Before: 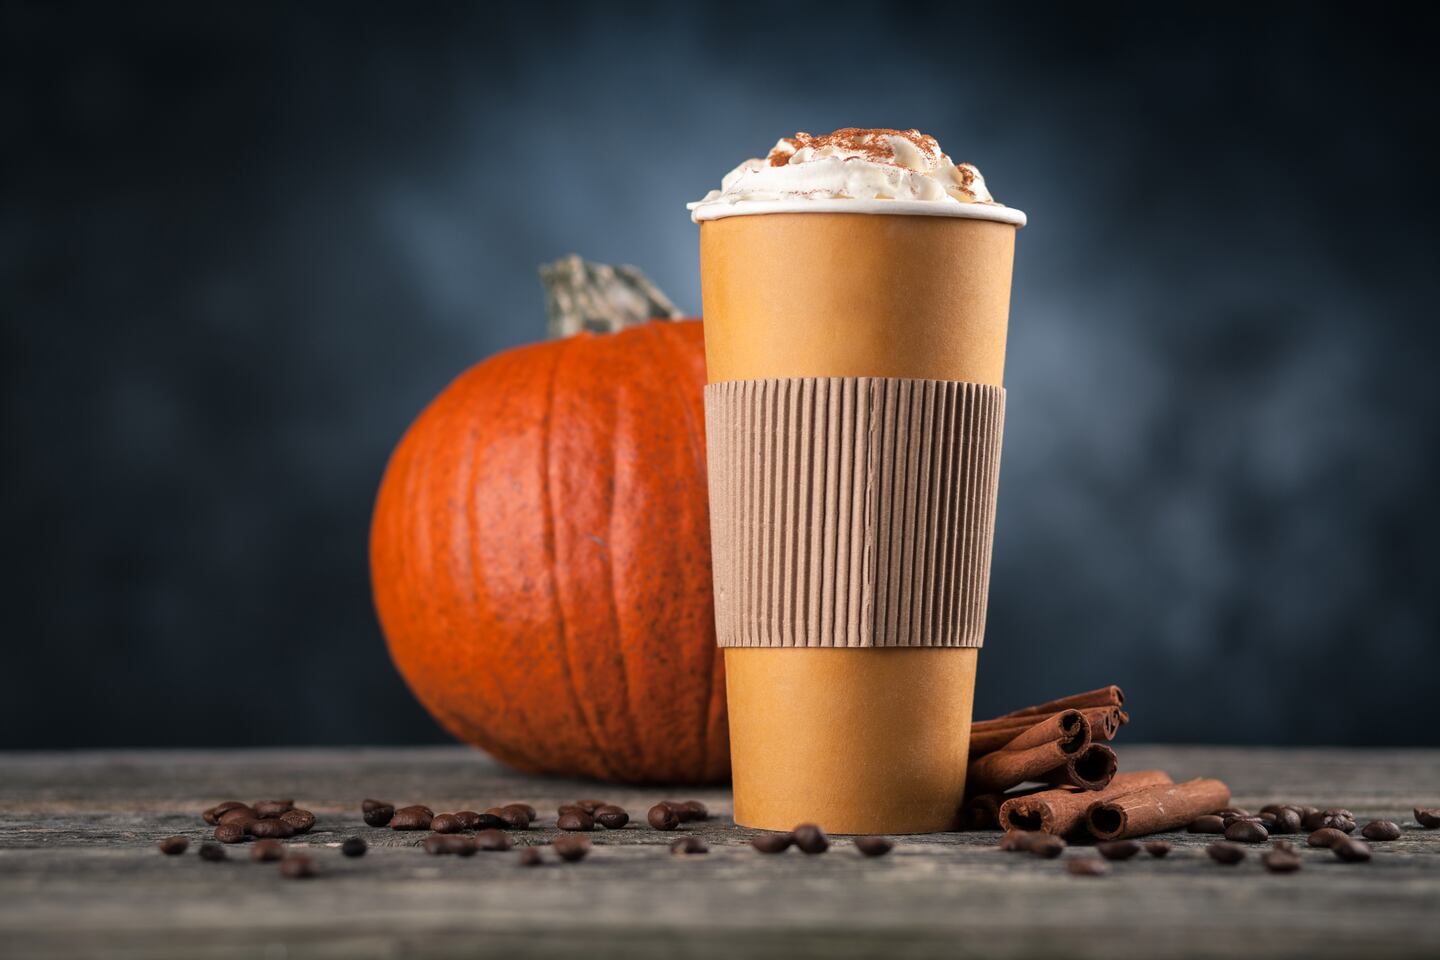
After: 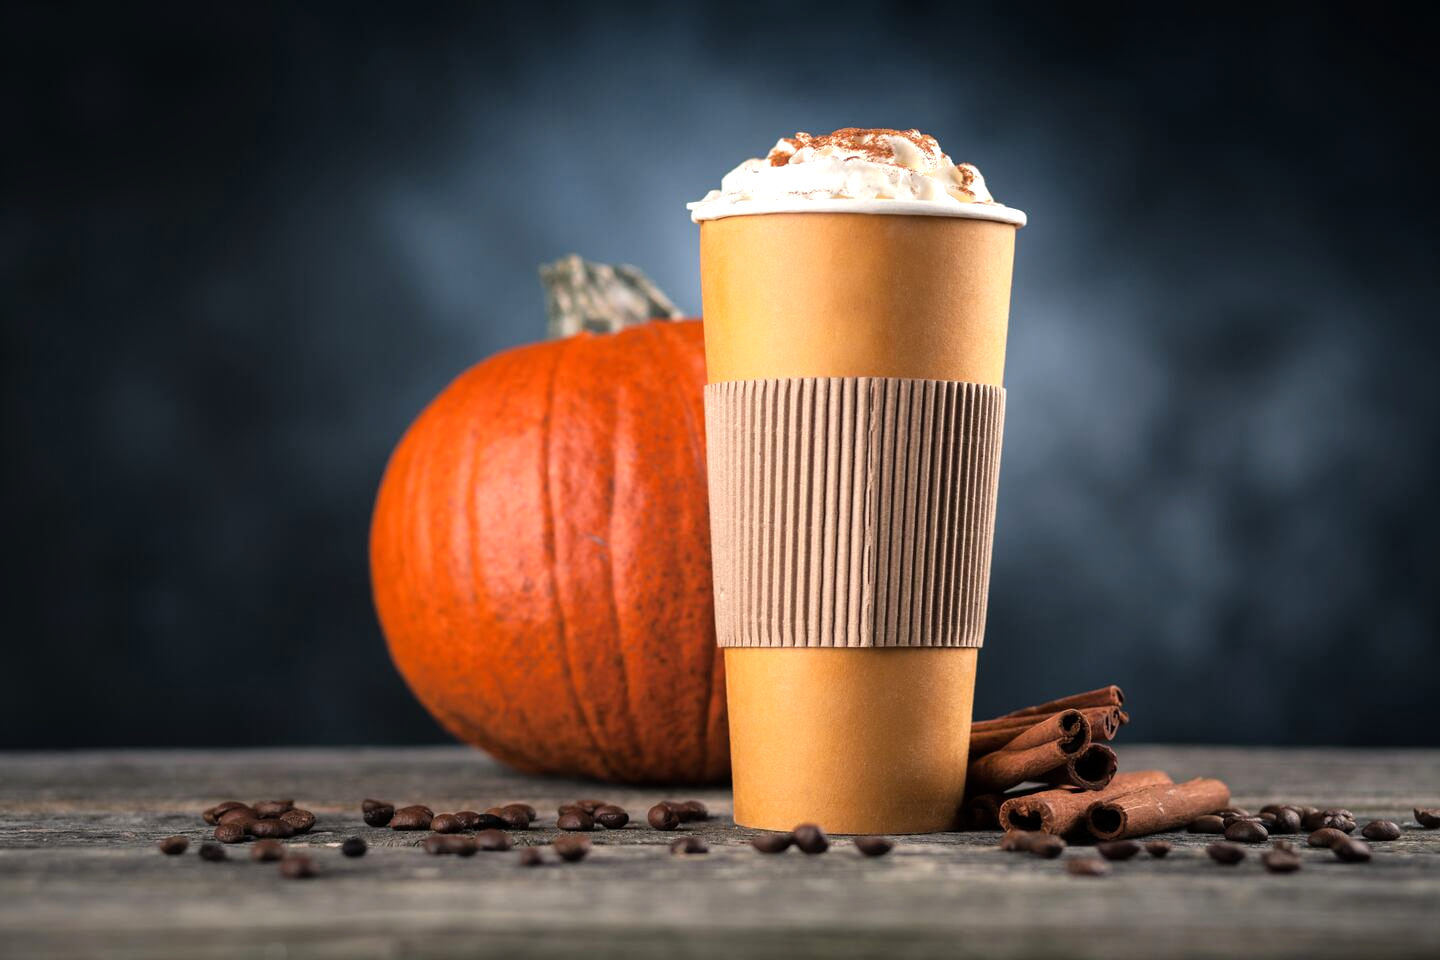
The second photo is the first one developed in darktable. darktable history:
tone equalizer: -8 EV -0.422 EV, -7 EV -0.425 EV, -6 EV -0.338 EV, -5 EV -0.217 EV, -3 EV 0.213 EV, -2 EV 0.345 EV, -1 EV 0.409 EV, +0 EV 0.415 EV
